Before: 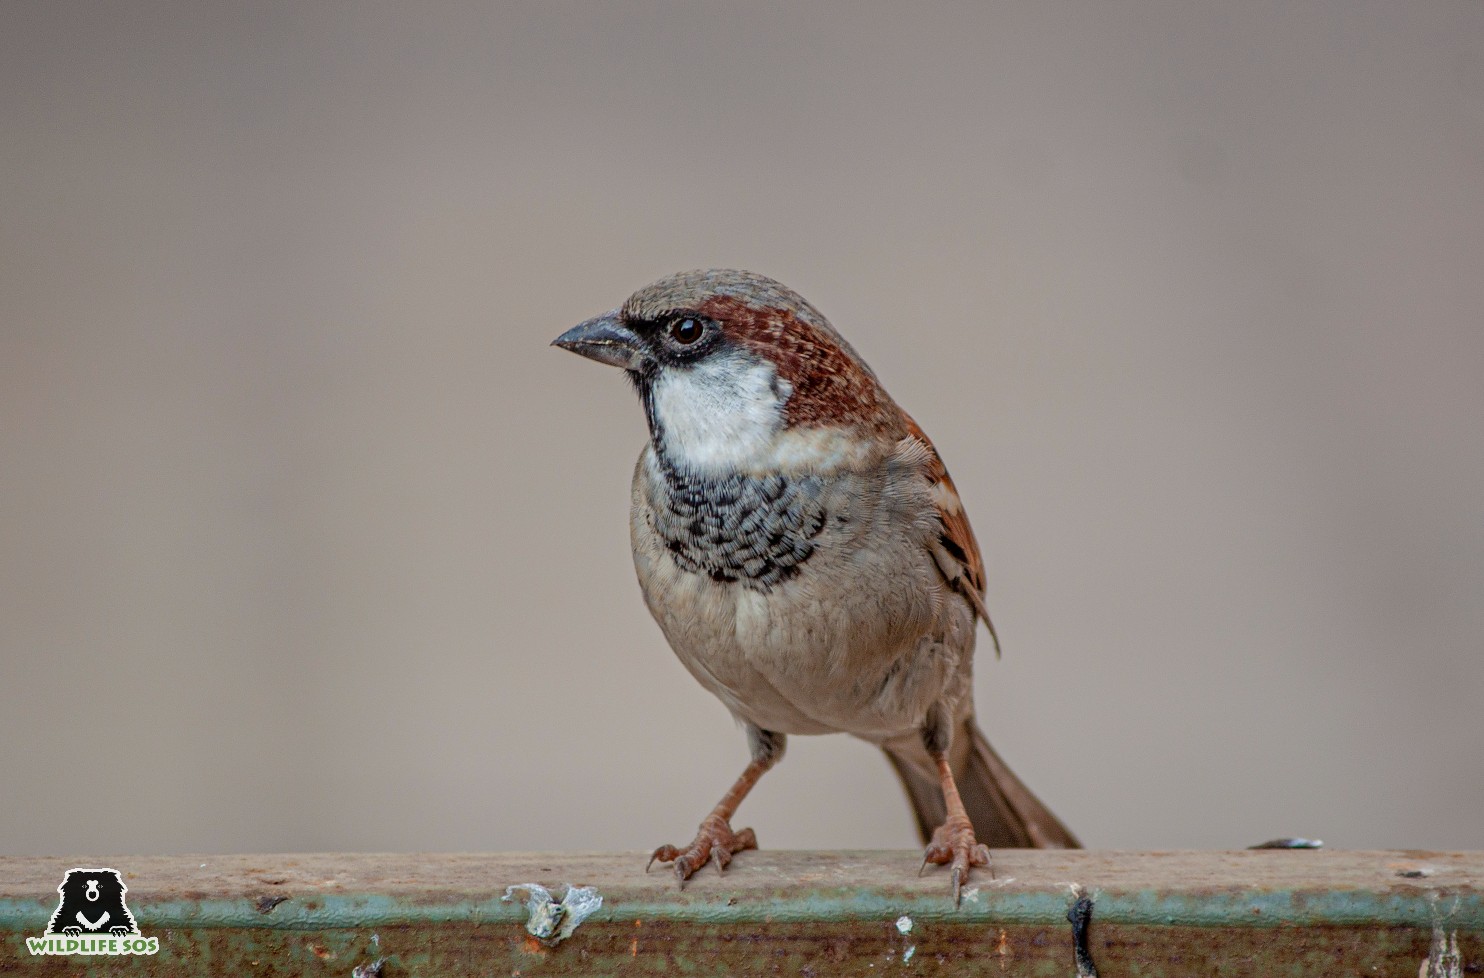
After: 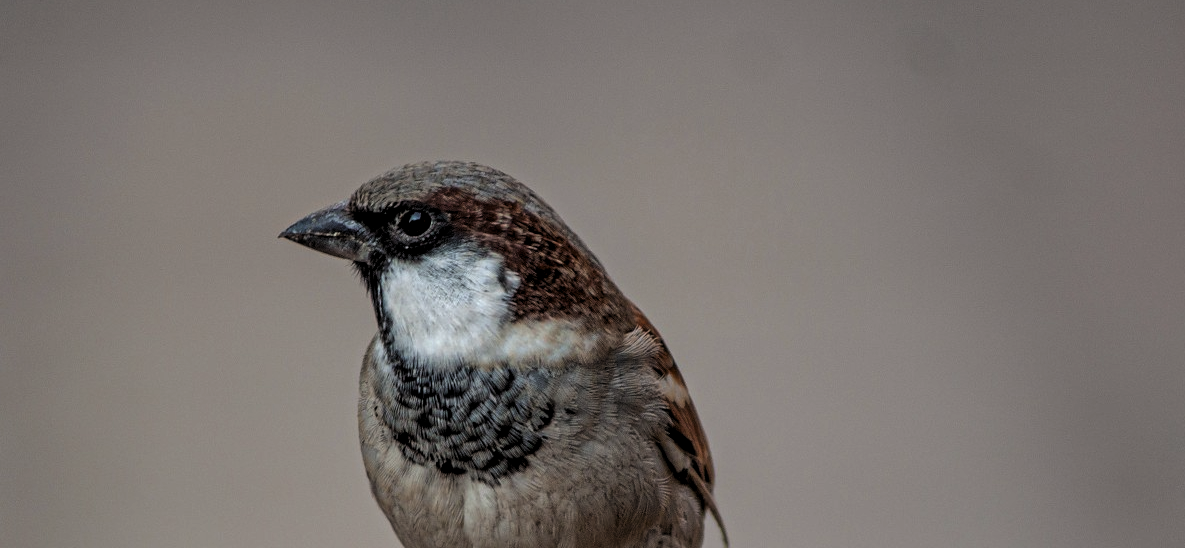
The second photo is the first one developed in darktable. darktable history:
levels: levels [0.101, 0.578, 0.953]
crop: left 18.351%, top 11.118%, right 1.797%, bottom 32.81%
shadows and highlights: soften with gaussian
